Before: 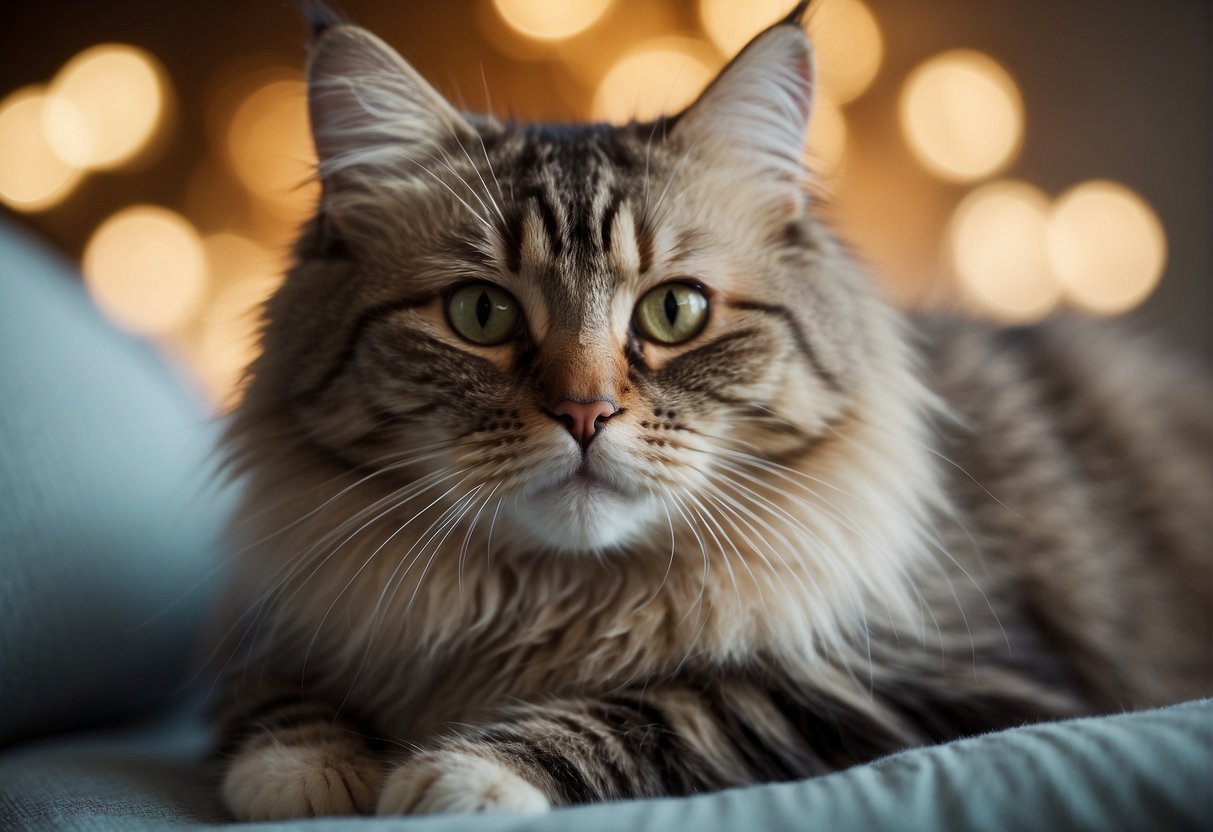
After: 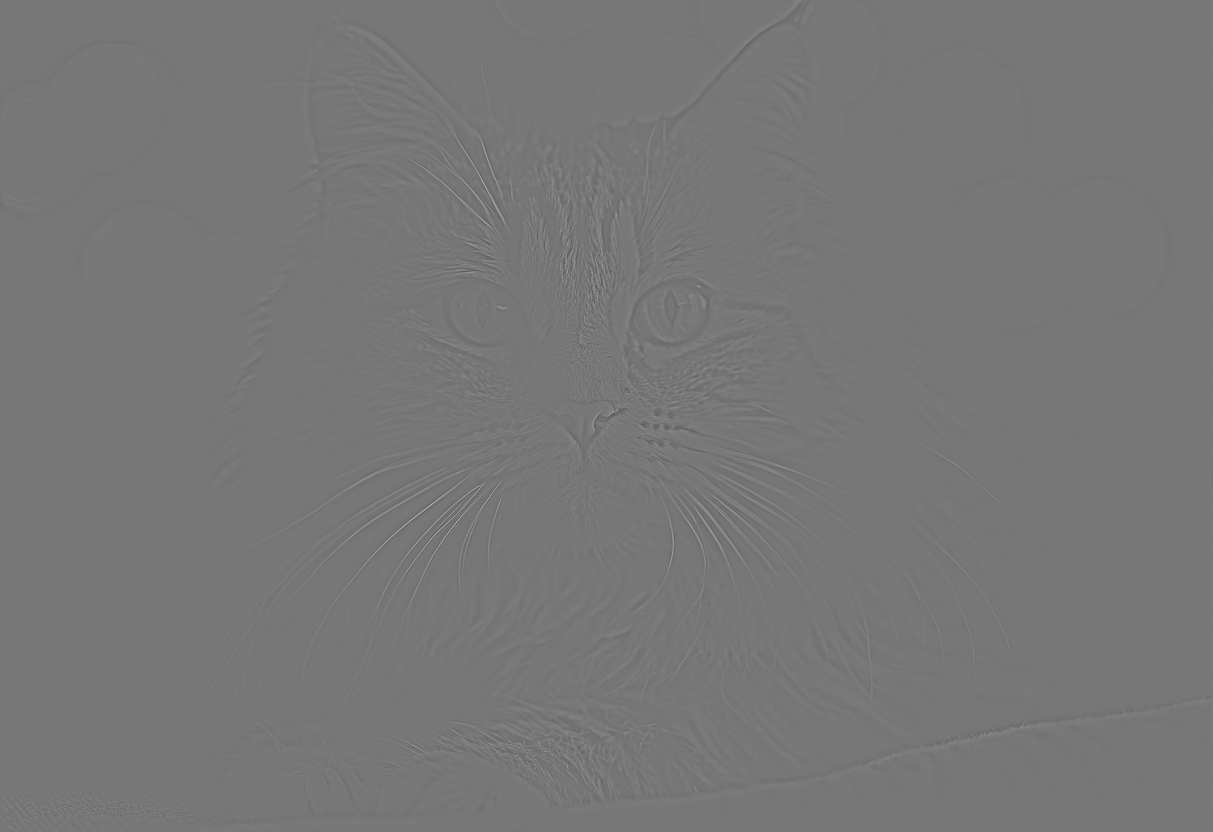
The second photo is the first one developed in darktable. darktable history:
sharpen: radius 1.272, amount 0.305, threshold 0
highpass: sharpness 5.84%, contrast boost 8.44%
